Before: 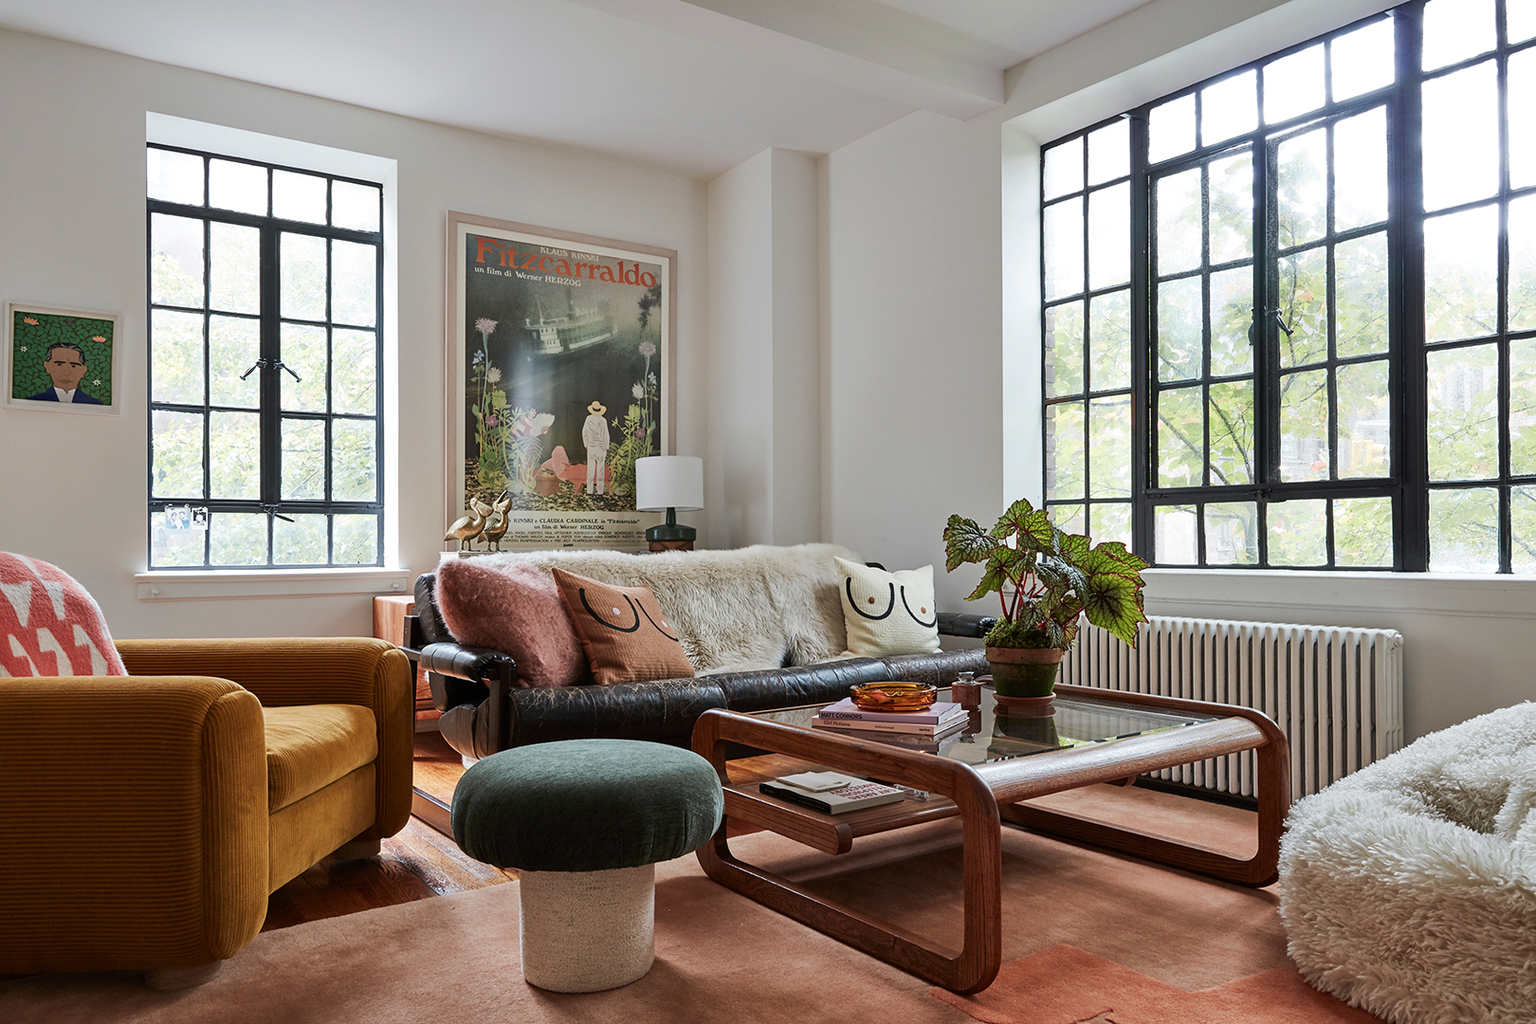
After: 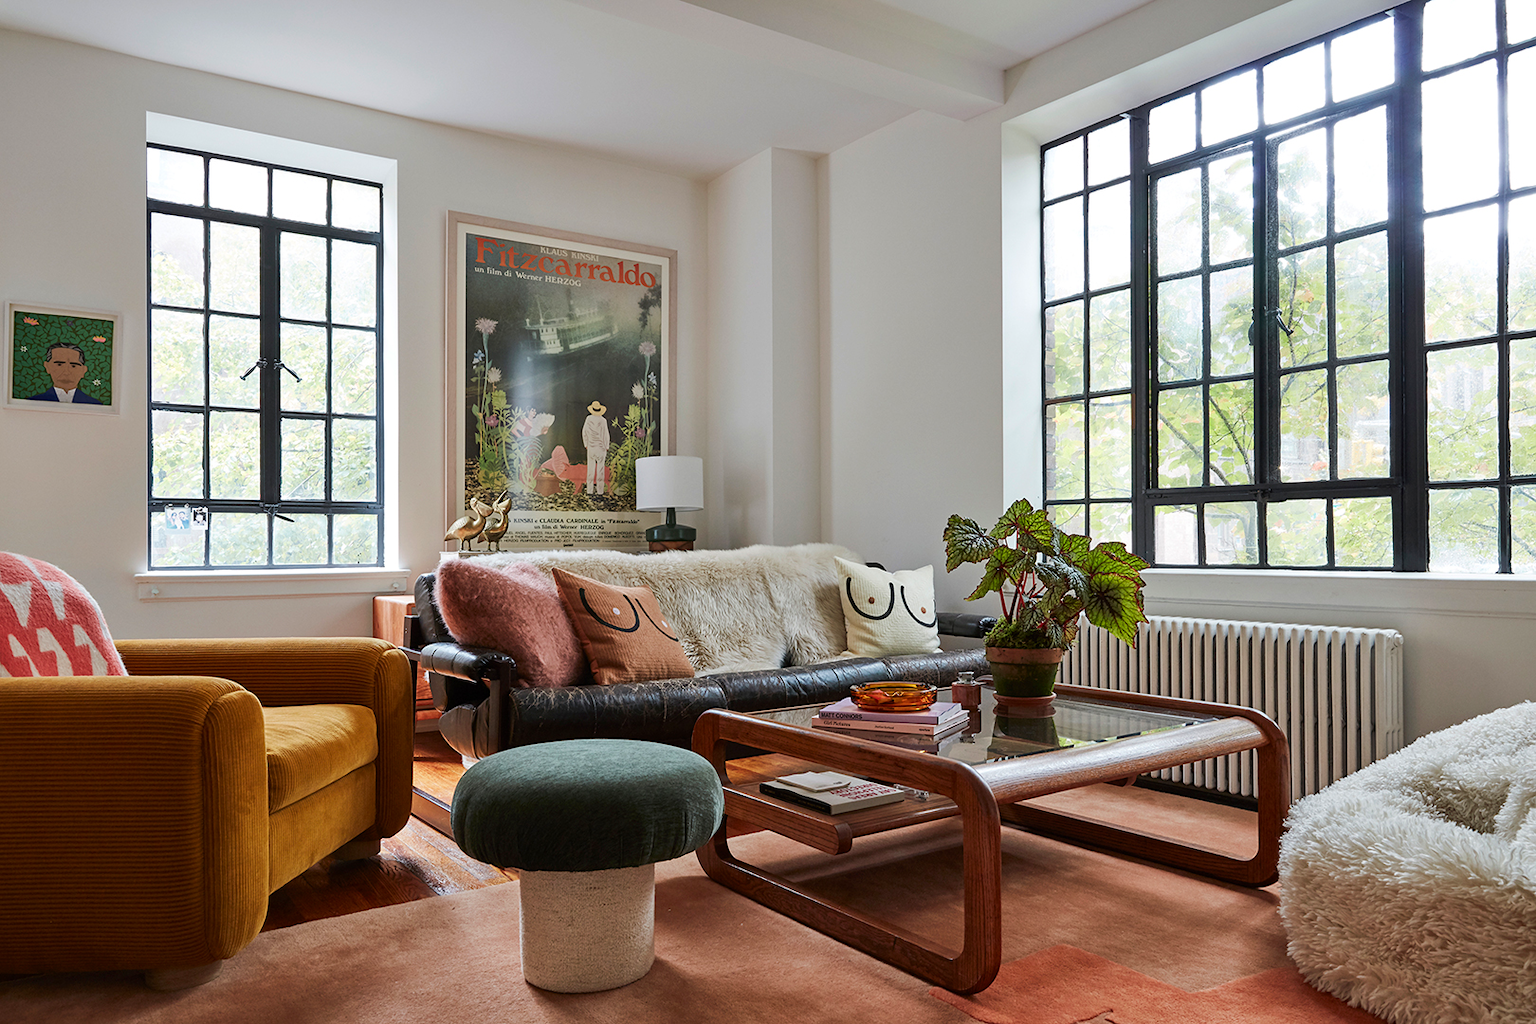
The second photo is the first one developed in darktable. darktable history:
contrast brightness saturation: saturation 0.179
